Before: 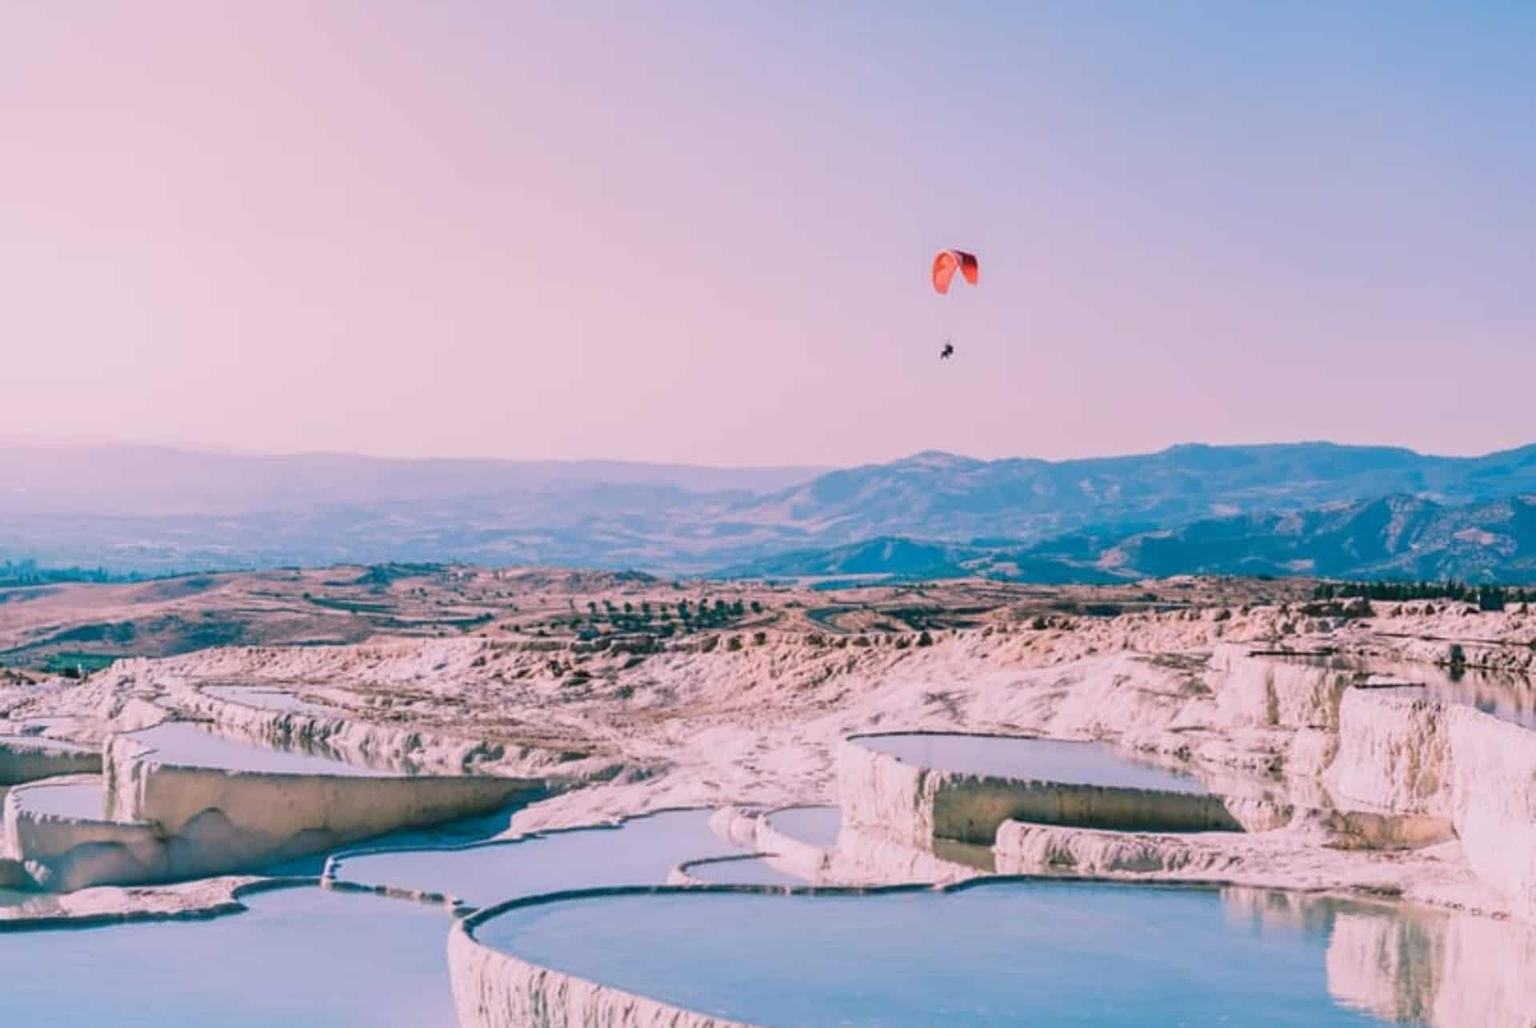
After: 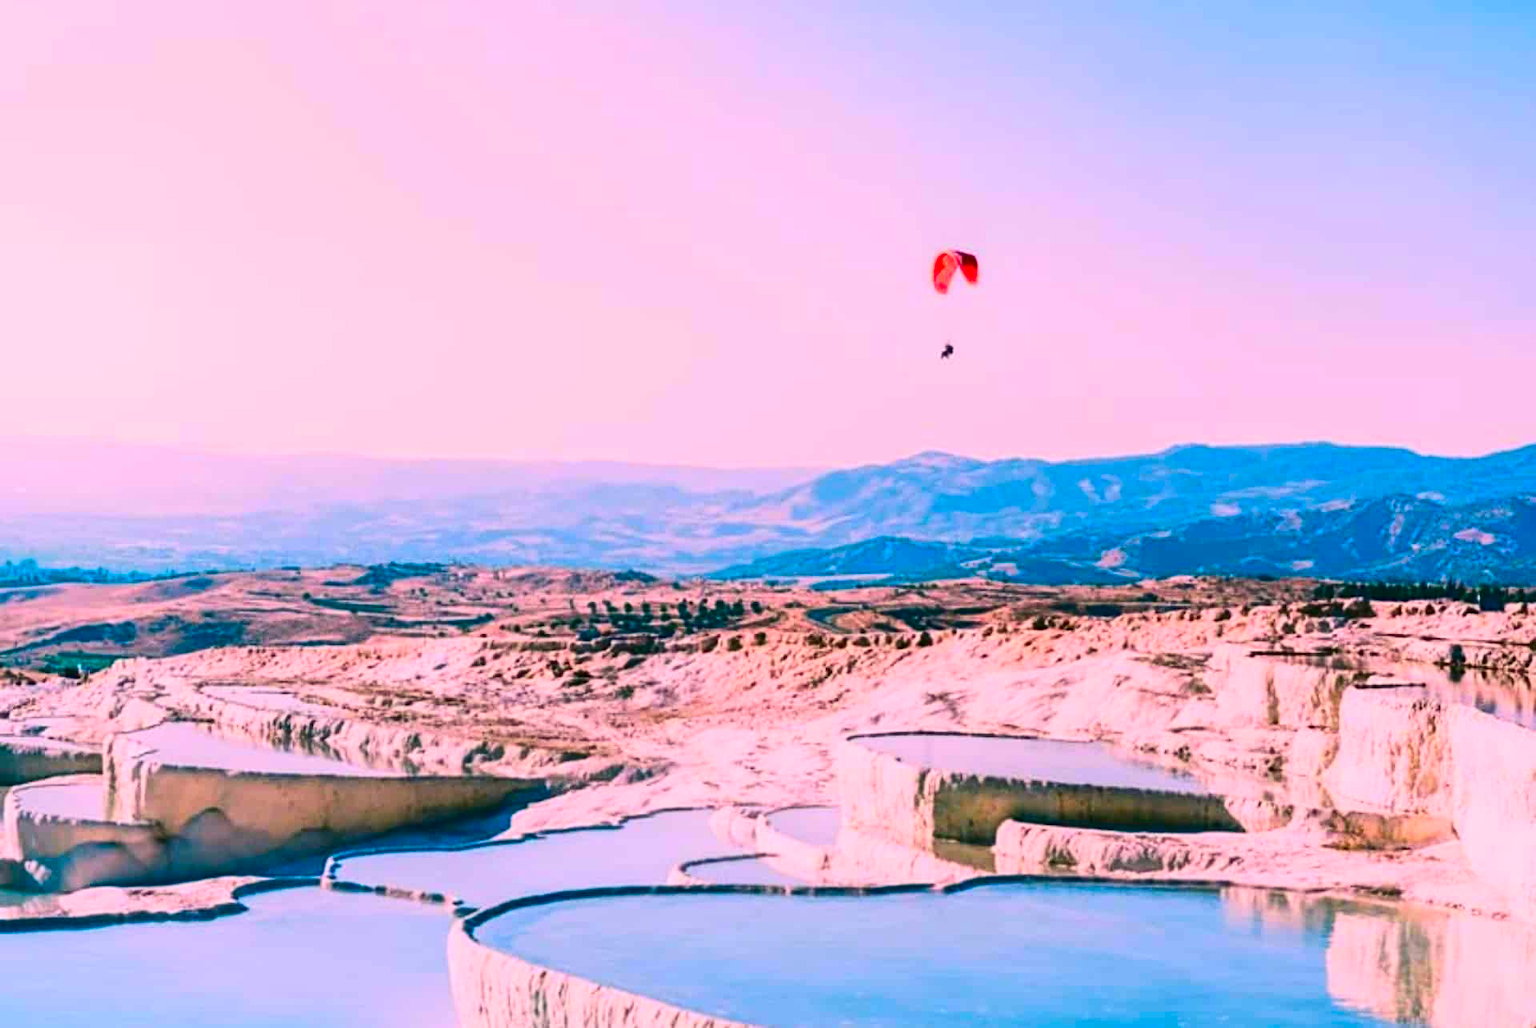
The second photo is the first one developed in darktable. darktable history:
exposure: black level correction 0.002, compensate exposure bias true, compensate highlight preservation false
color correction: highlights a* 6.02, highlights b* 4.81
contrast brightness saturation: contrast 0.269, brightness 0.015, saturation 0.85
